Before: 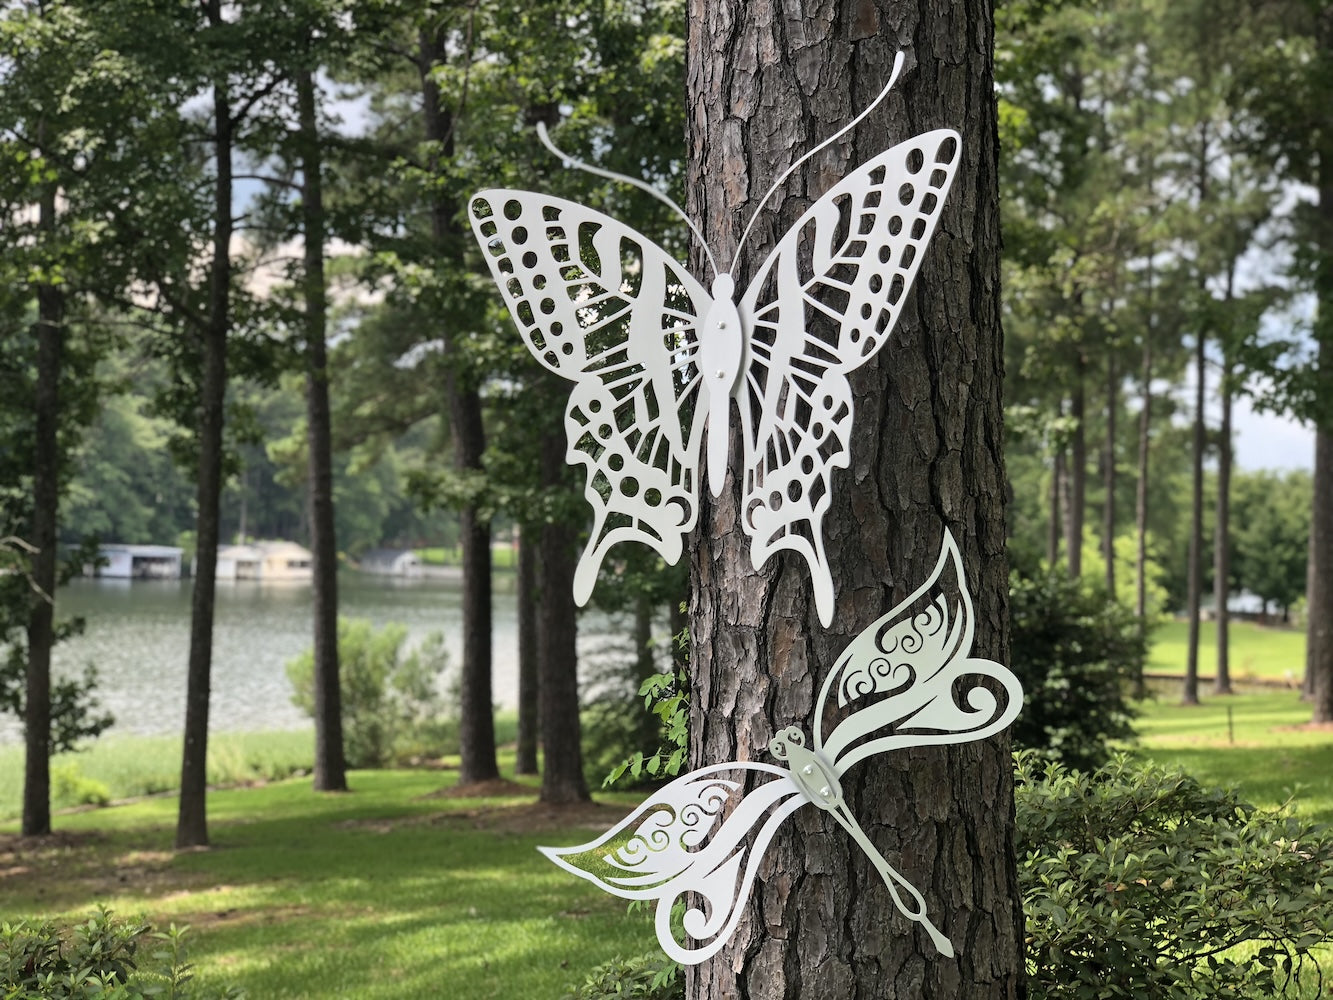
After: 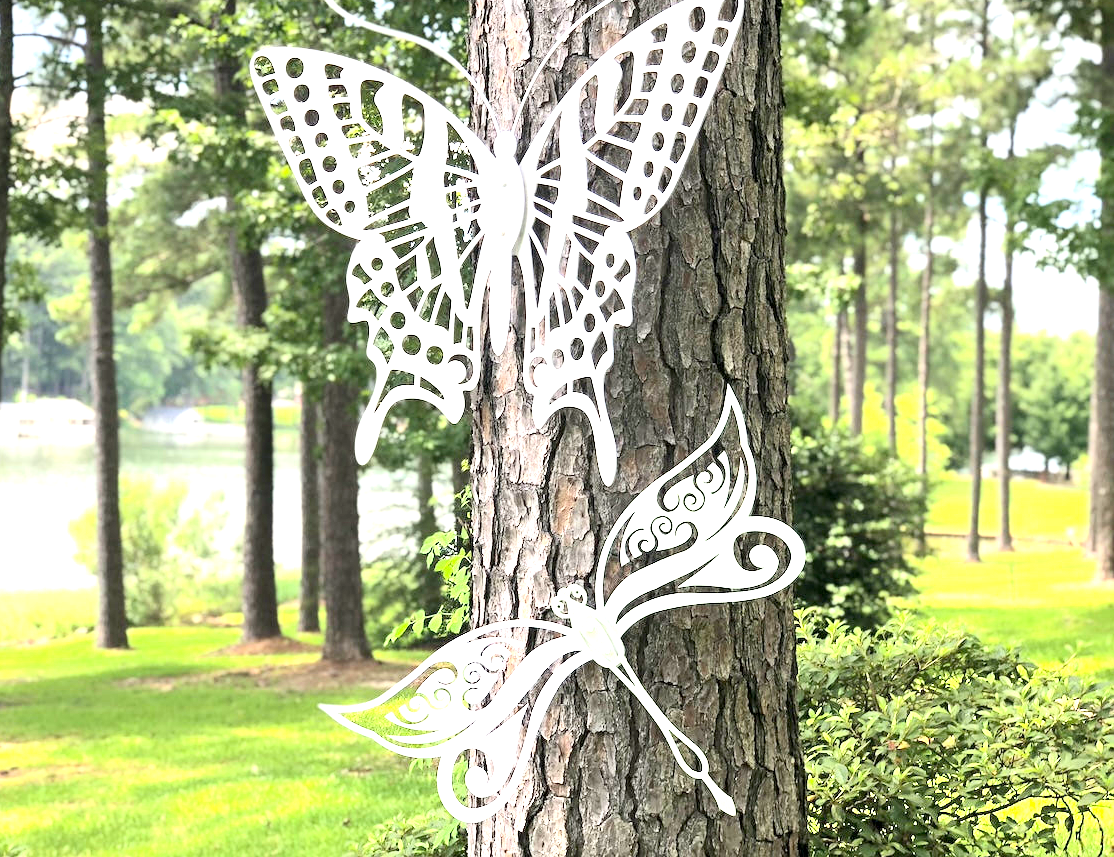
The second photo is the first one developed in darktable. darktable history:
crop: left 16.364%, top 14.285%
exposure: black level correction 0.001, exposure 1.862 EV, compensate exposure bias true, compensate highlight preservation false
contrast brightness saturation: contrast 0.196, brightness 0.16, saturation 0.221
